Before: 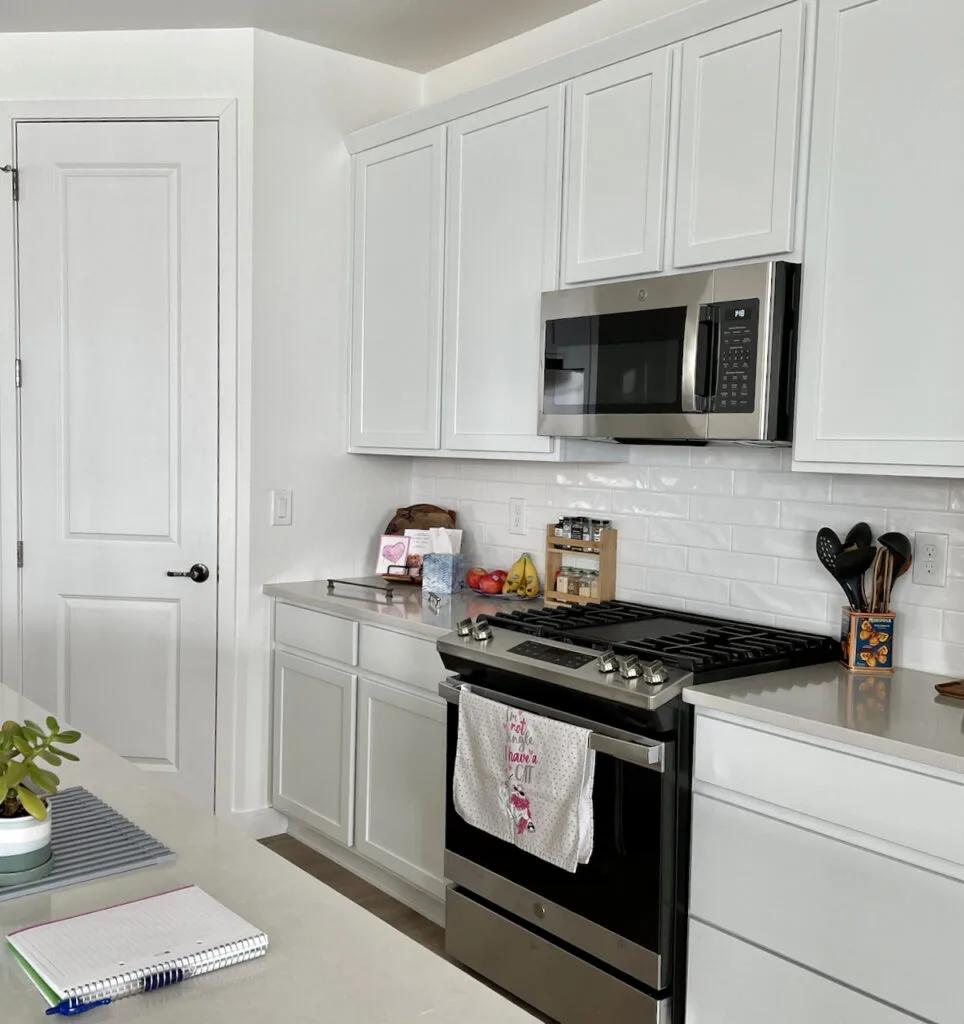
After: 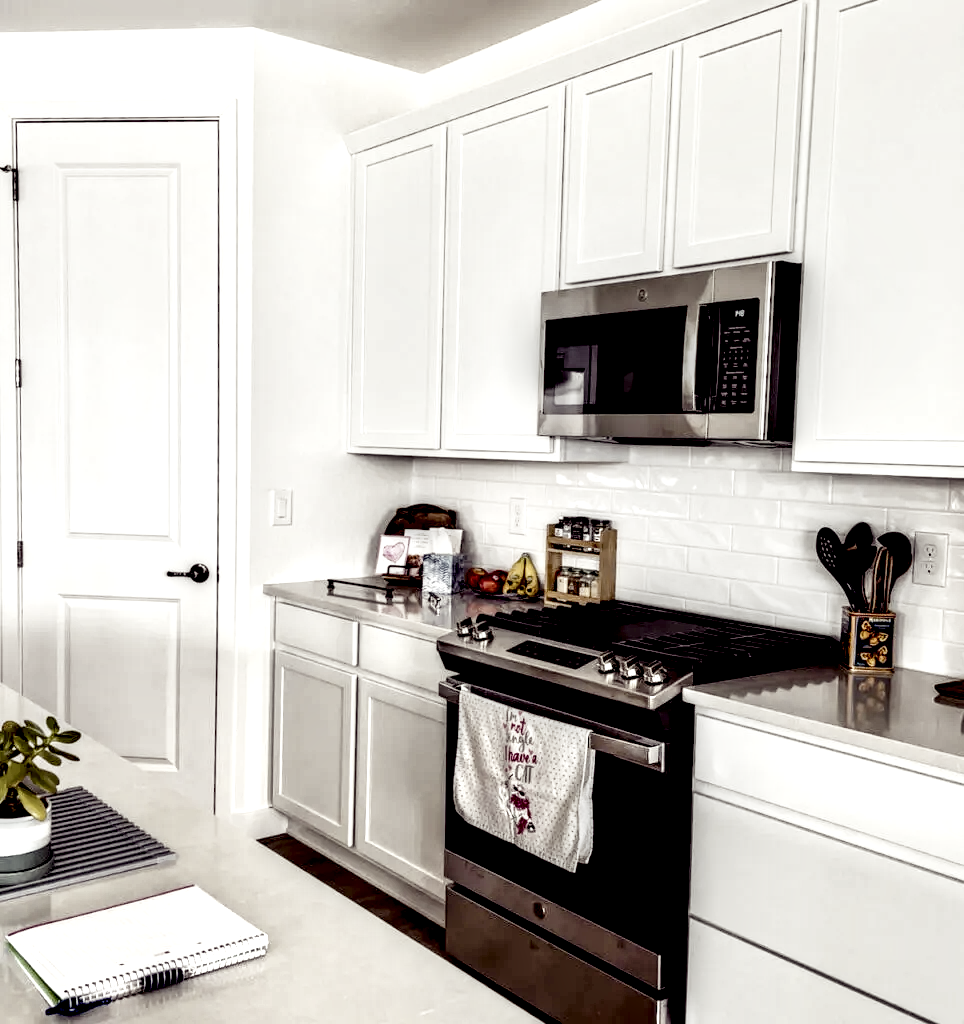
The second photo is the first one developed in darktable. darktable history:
base curve: curves: ch0 [(0, 0) (0.028, 0.03) (0.121, 0.232) (0.46, 0.748) (0.859, 0.968) (1, 1)], preserve colors none
color zones: curves: ch1 [(0, 0.292) (0.001, 0.292) (0.2, 0.264) (0.4, 0.248) (0.6, 0.248) (0.8, 0.264) (0.999, 0.292) (1, 0.292)]
local contrast: shadows 185%, detail 225%
color balance rgb: shadows lift › luminance -21.66%, shadows lift › chroma 8.98%, shadows lift › hue 283.37°, power › chroma 1.05%, power › hue 25.59°, highlights gain › luminance 6.08%, highlights gain › chroma 2.55%, highlights gain › hue 90°, global offset › luminance -0.87%, perceptual saturation grading › global saturation 25%, perceptual saturation grading › highlights -28.39%, perceptual saturation grading › shadows 33.98%
